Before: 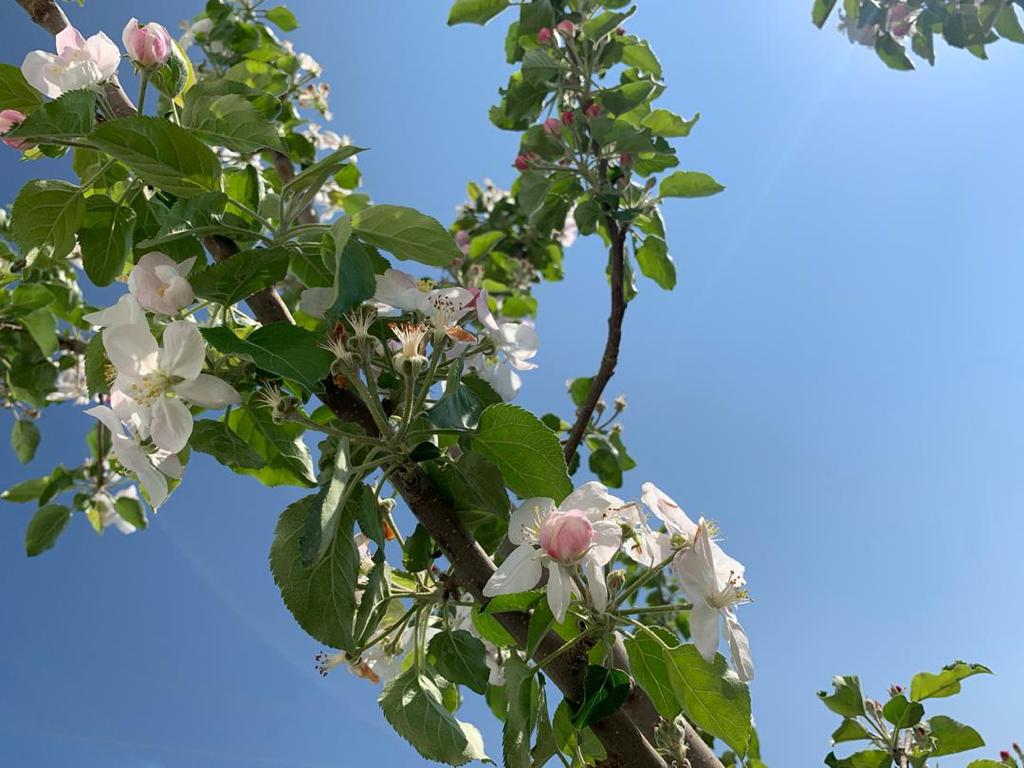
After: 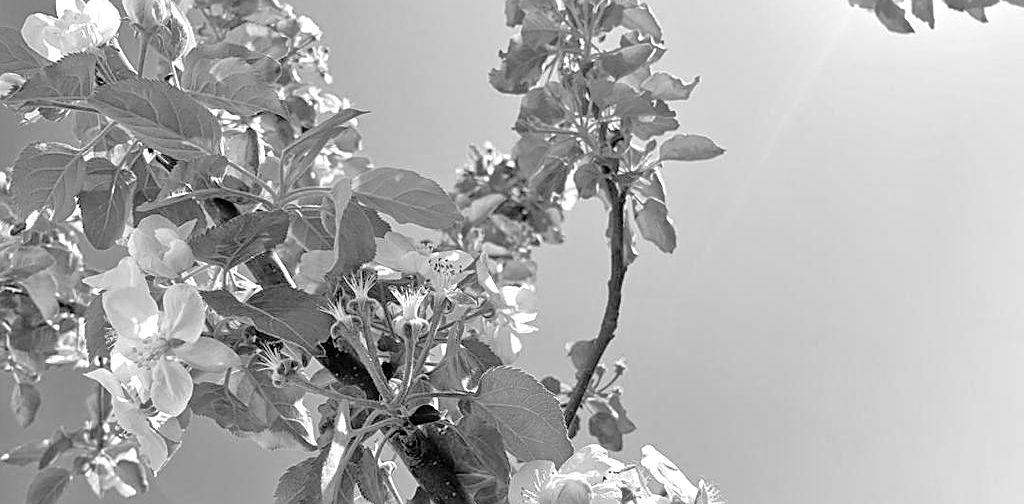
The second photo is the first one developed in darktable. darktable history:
crop and rotate: top 4.848%, bottom 29.503%
sharpen: on, module defaults
white balance: red 0.982, blue 1.018
monochrome: on, module defaults
tone equalizer: -7 EV 0.15 EV, -6 EV 0.6 EV, -5 EV 1.15 EV, -4 EV 1.33 EV, -3 EV 1.15 EV, -2 EV 0.6 EV, -1 EV 0.15 EV, mask exposure compensation -0.5 EV
exposure: exposure 0.566 EV, compensate highlight preservation false
vignetting: fall-off start 116.67%, fall-off radius 59.26%, brightness -0.31, saturation -0.056
